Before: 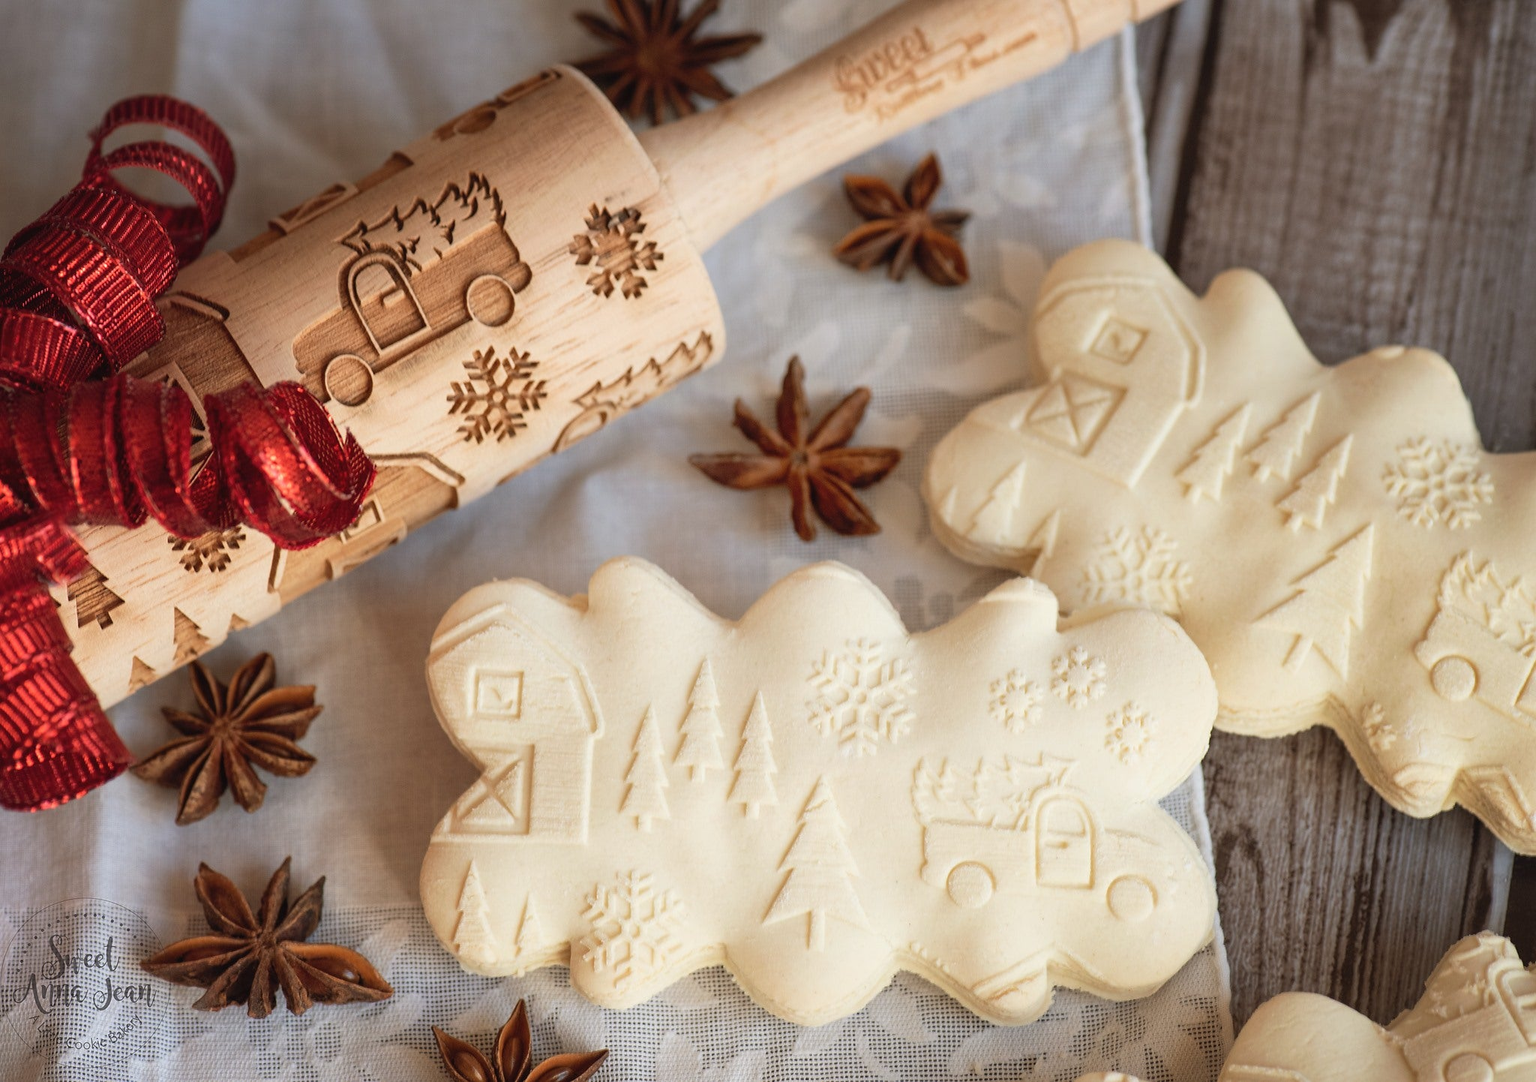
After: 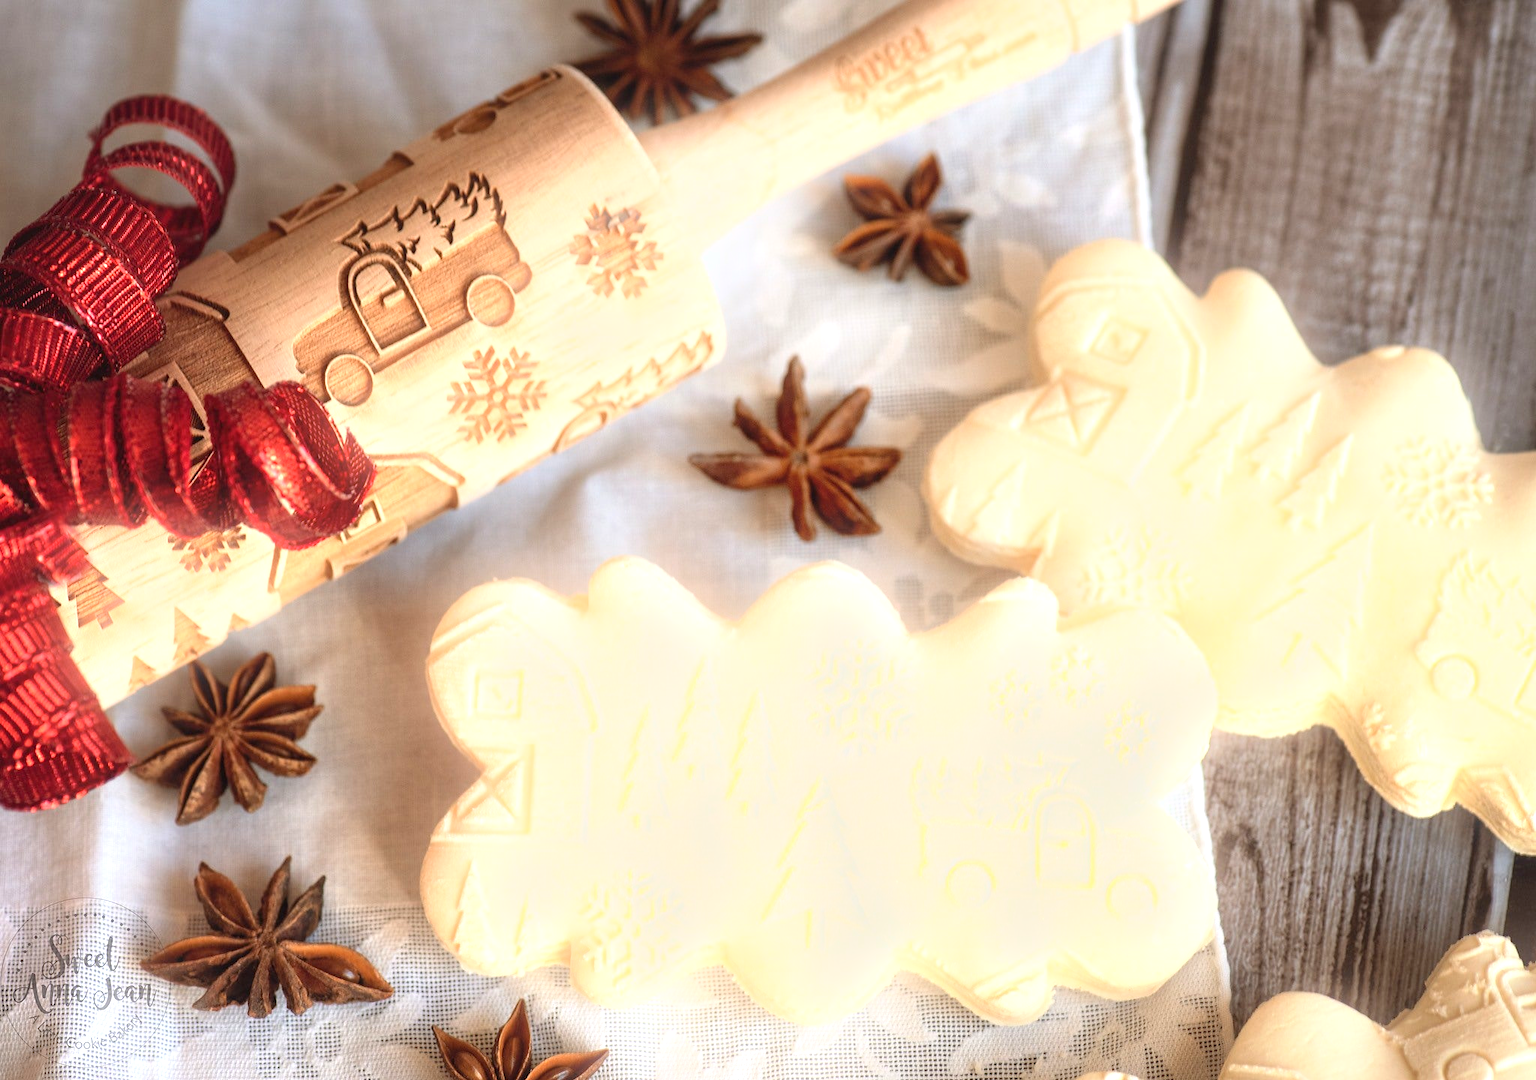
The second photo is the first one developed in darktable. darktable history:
bloom: size 9%, threshold 100%, strength 7%
crop: bottom 0.071%
exposure: black level correction 0.001, exposure 0.955 EV, compensate exposure bias true, compensate highlight preservation false
